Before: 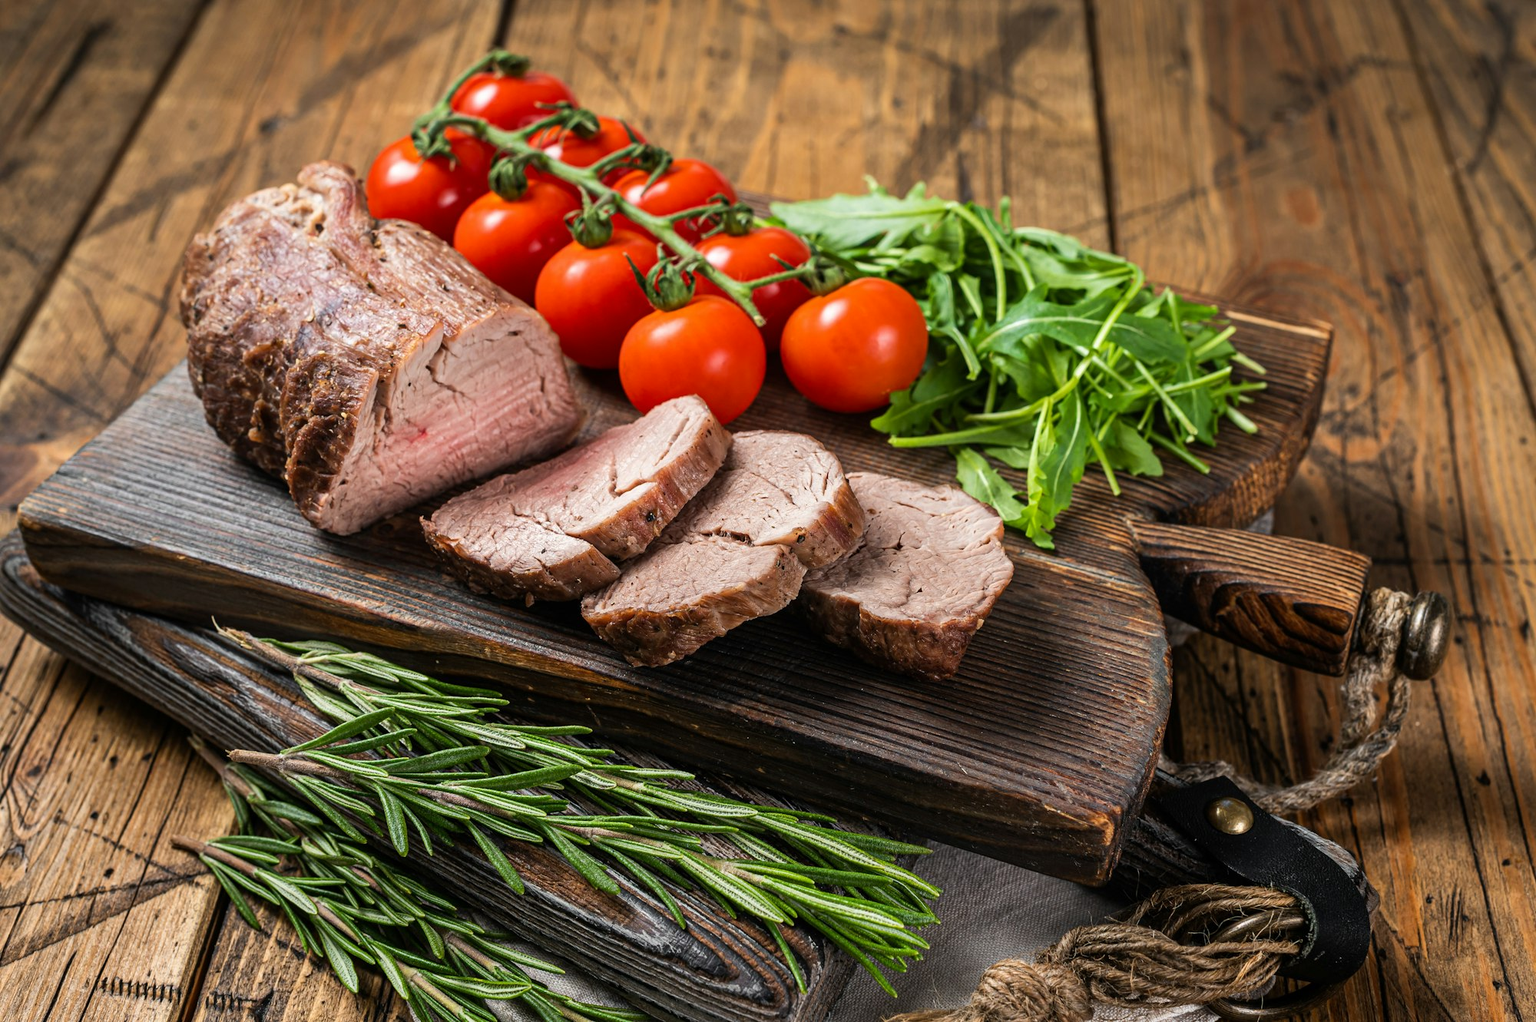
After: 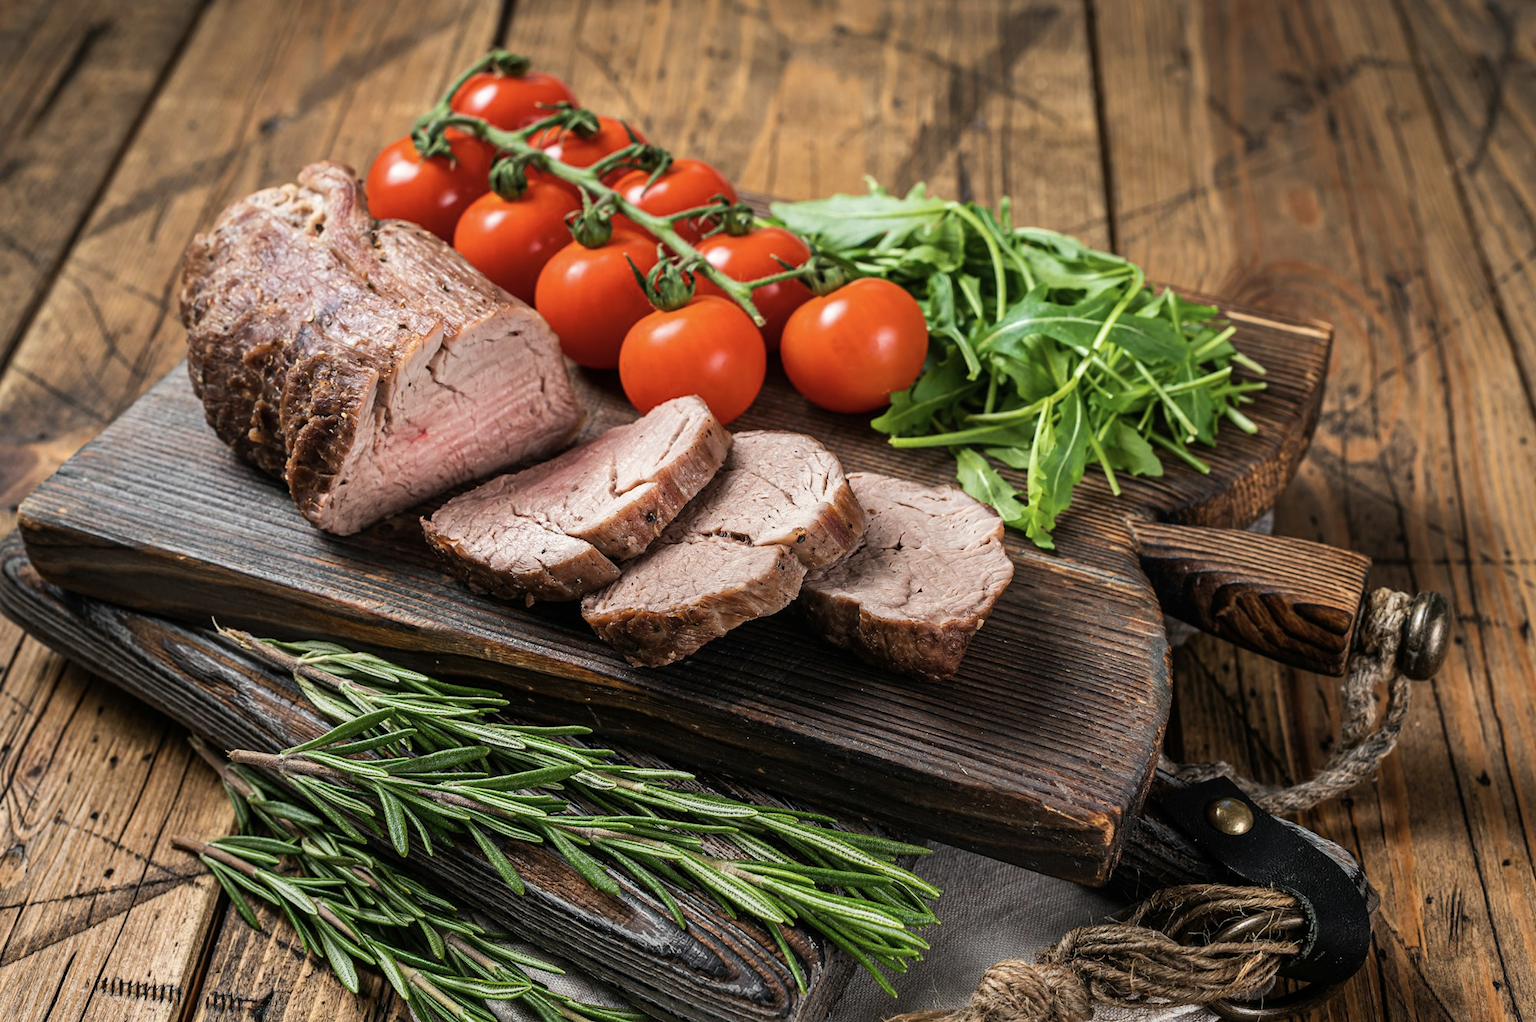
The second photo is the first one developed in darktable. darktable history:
color correction: highlights b* 0.022, saturation 0.836
